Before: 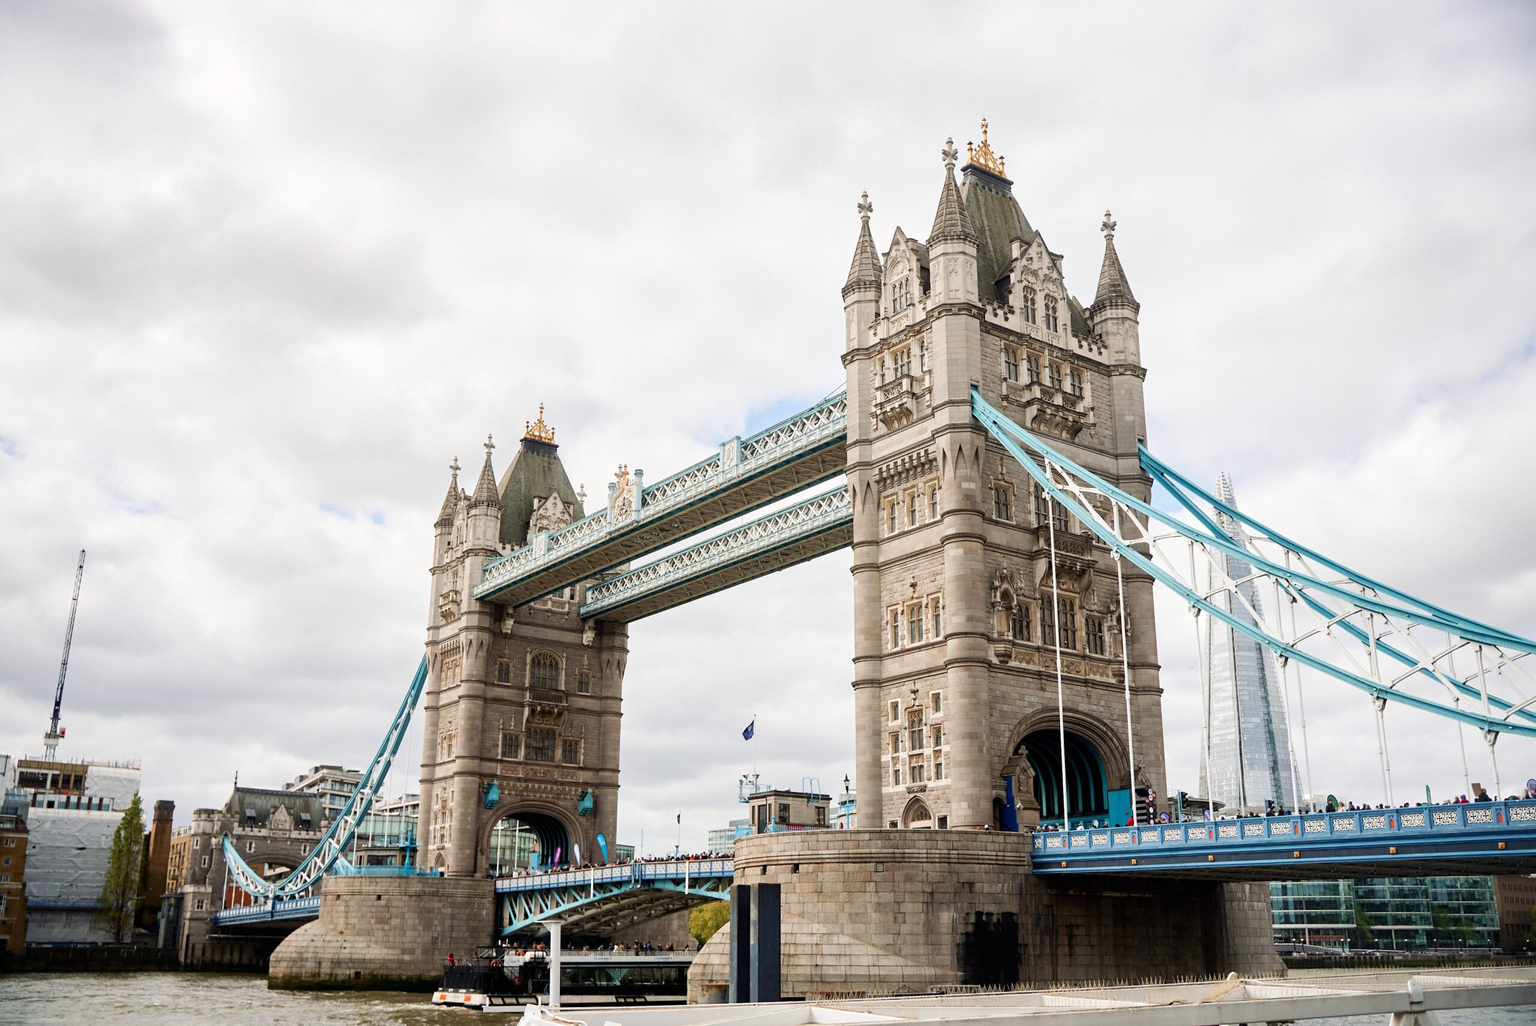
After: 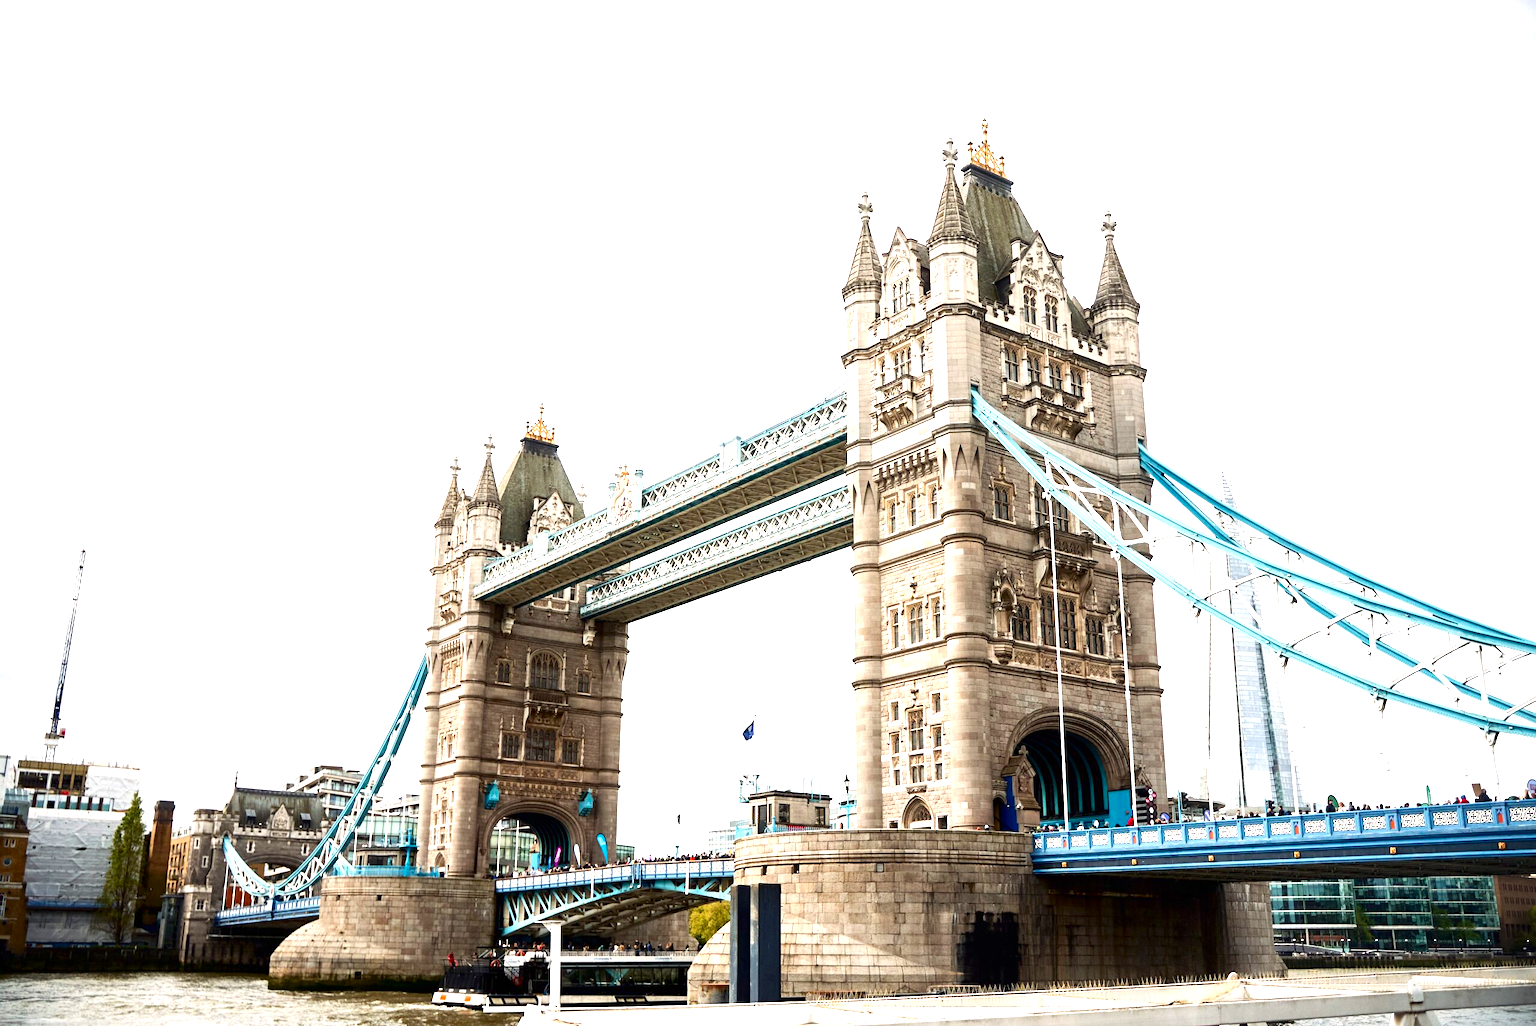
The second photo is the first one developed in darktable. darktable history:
contrast brightness saturation: contrast 0.07, brightness -0.14, saturation 0.11
shadows and highlights: shadows 30.86, highlights 0, soften with gaussian
exposure: exposure 1 EV, compensate highlight preservation false
